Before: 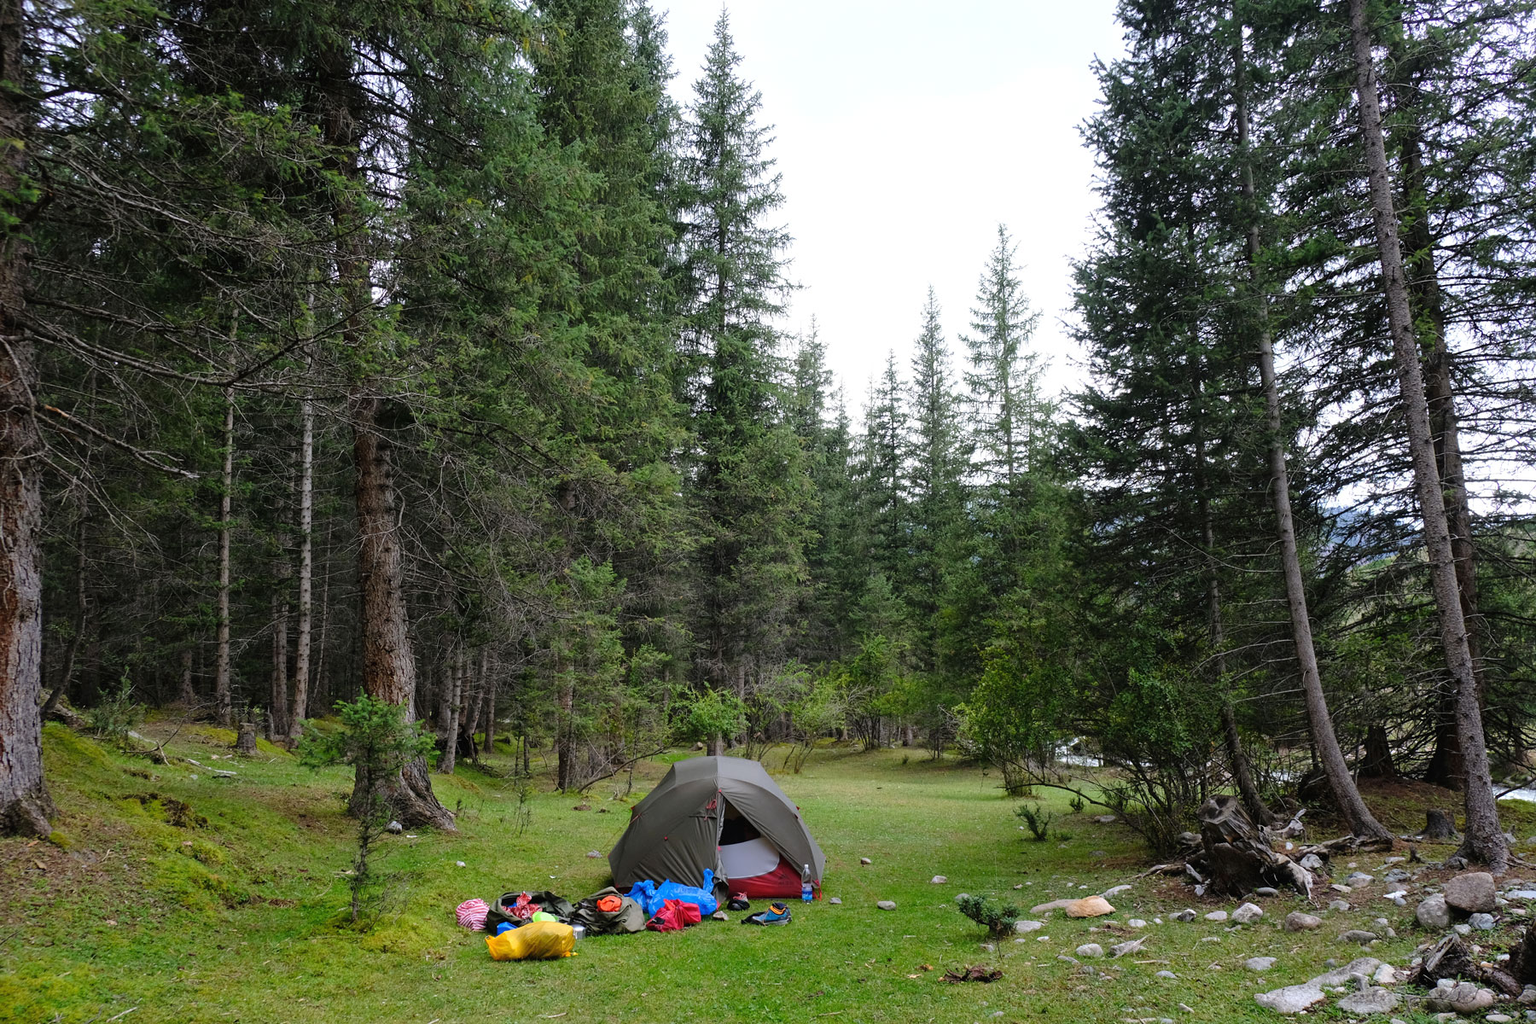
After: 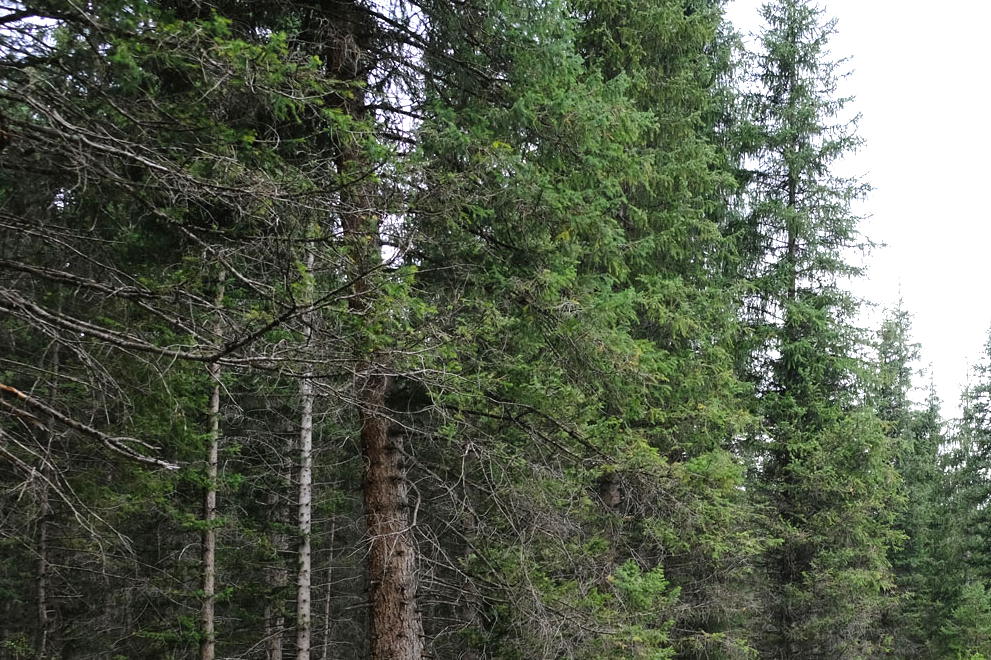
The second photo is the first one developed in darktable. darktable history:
exposure: exposure 0.61 EV, compensate highlight preservation false
crop and rotate: left 3.045%, top 7.586%, right 41.853%, bottom 37.406%
